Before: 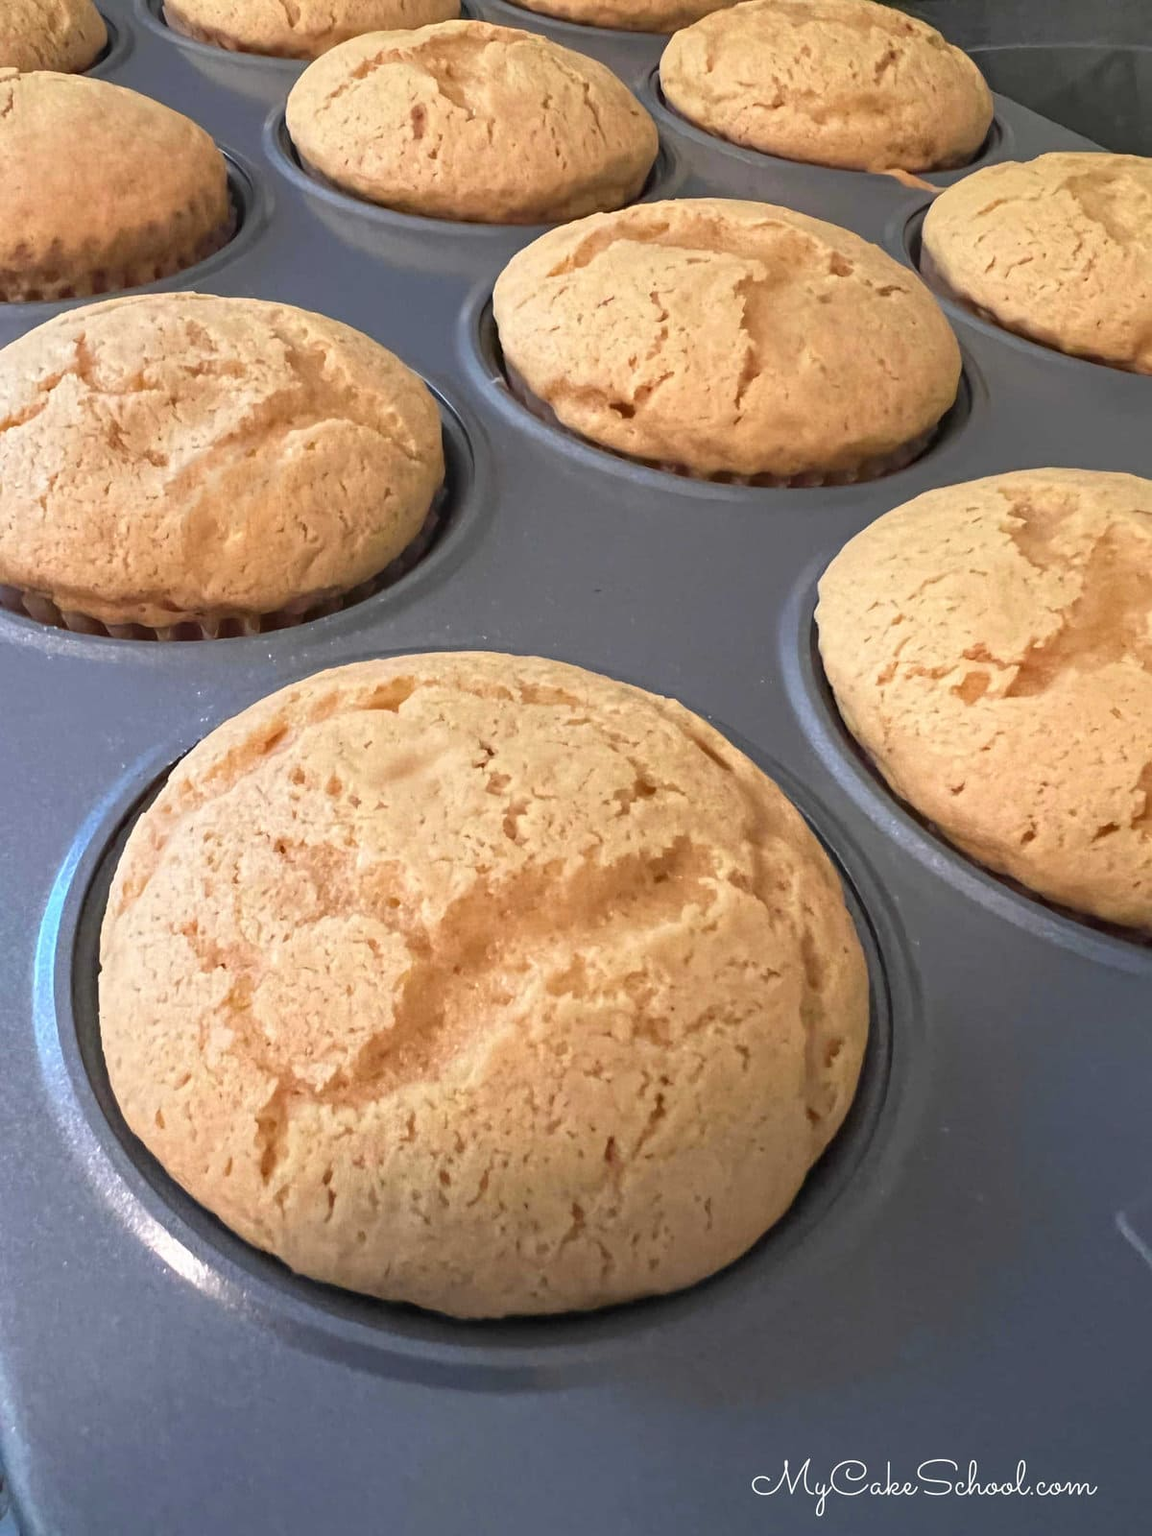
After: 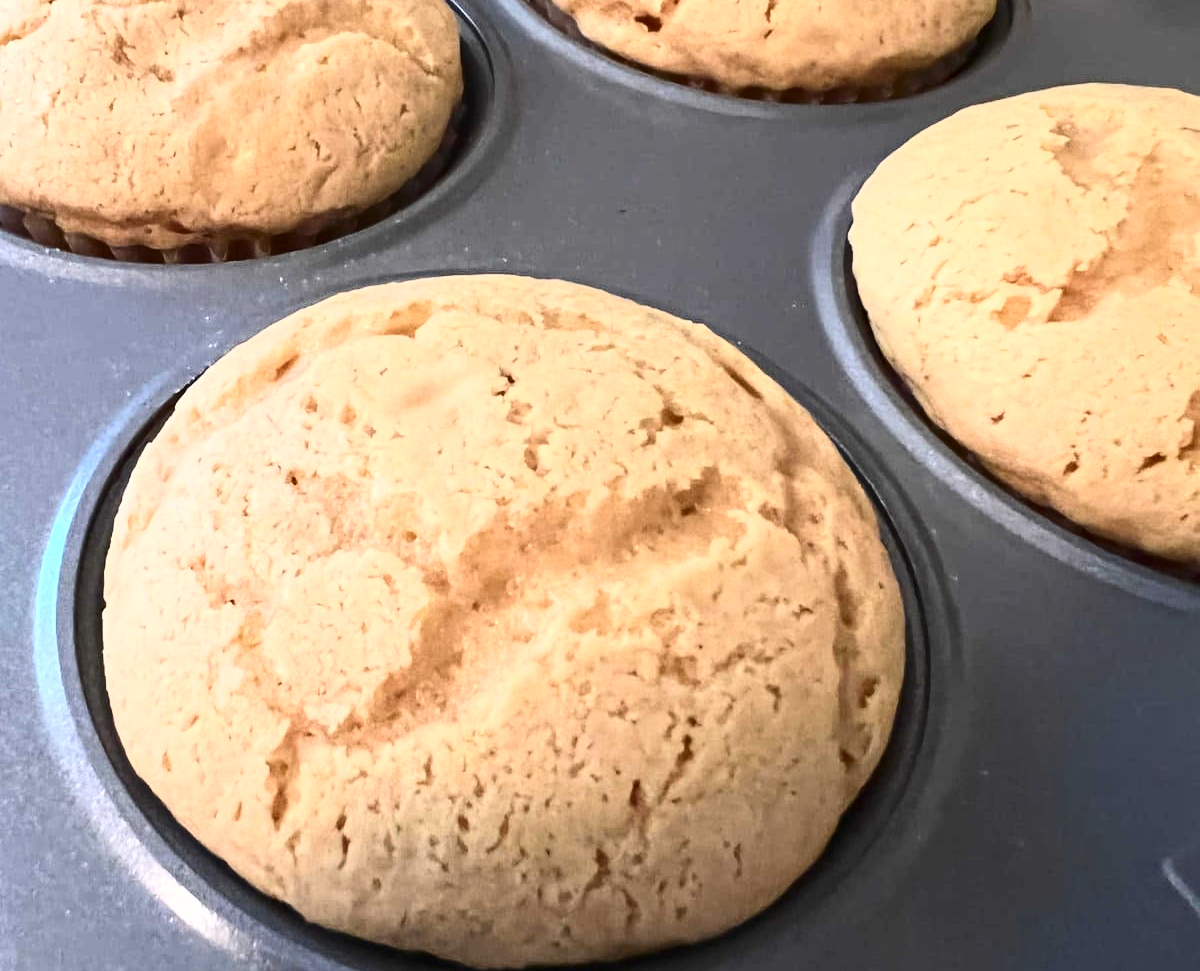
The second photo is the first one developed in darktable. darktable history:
contrast brightness saturation: contrast 0.39, brightness 0.1
crop and rotate: top 25.357%, bottom 13.942%
